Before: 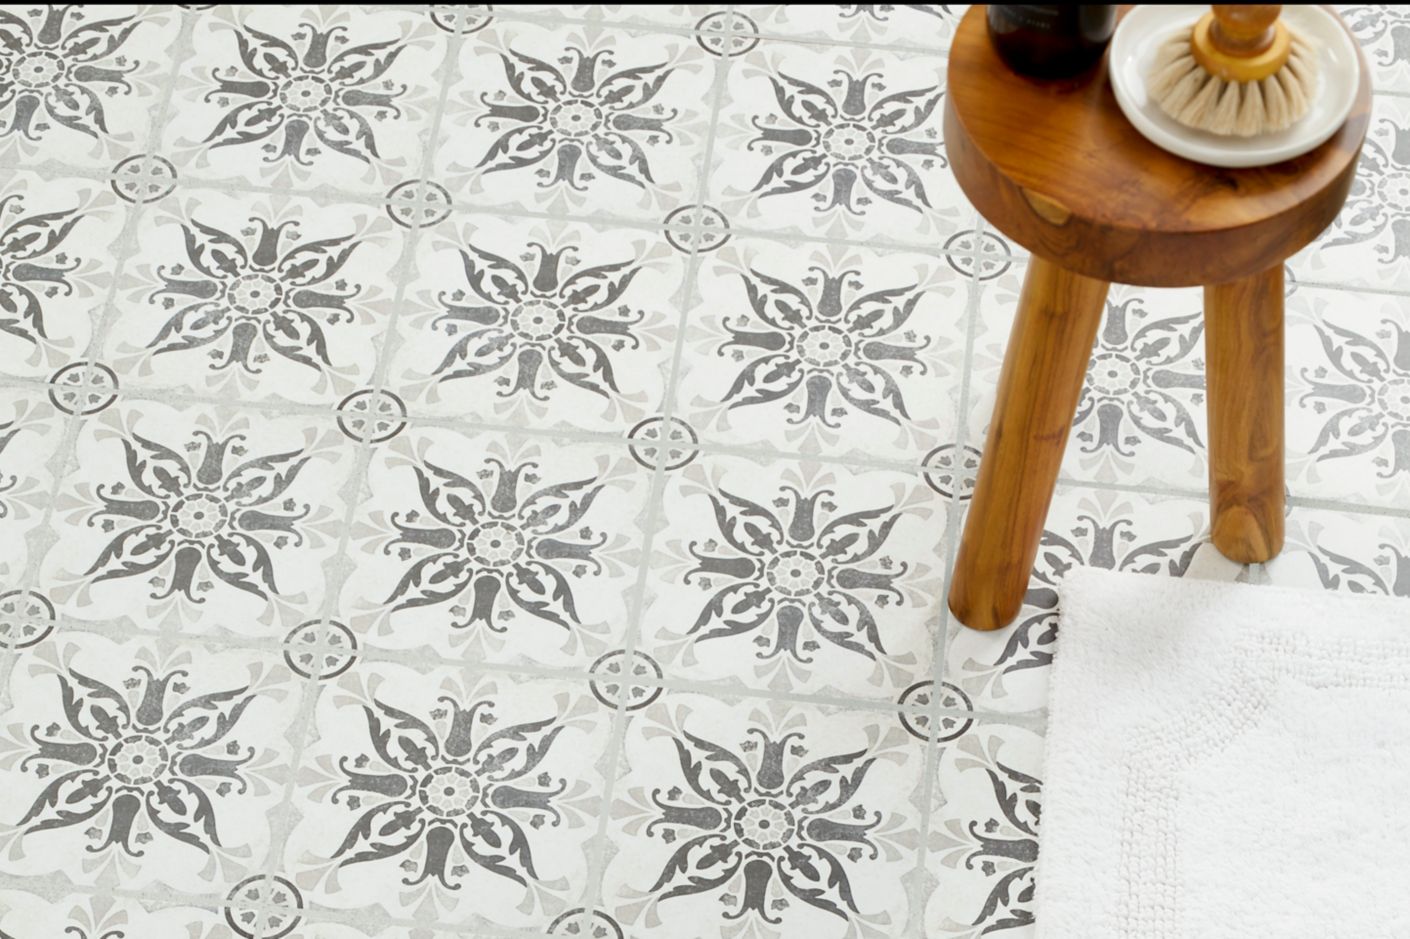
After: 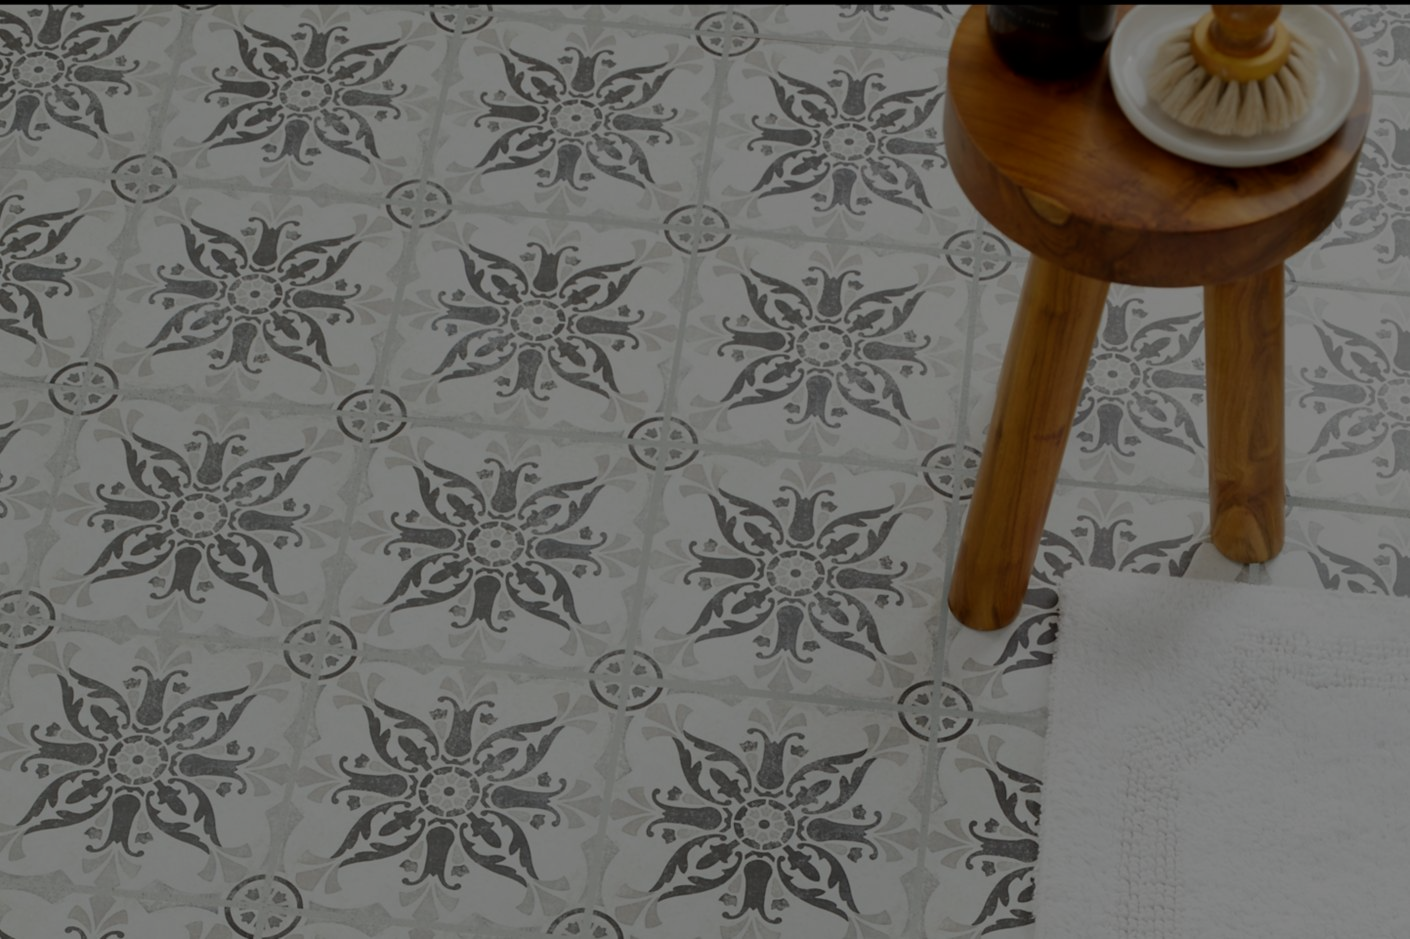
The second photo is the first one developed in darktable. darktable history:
exposure: exposure -1.963 EV, compensate exposure bias true, compensate highlight preservation false
